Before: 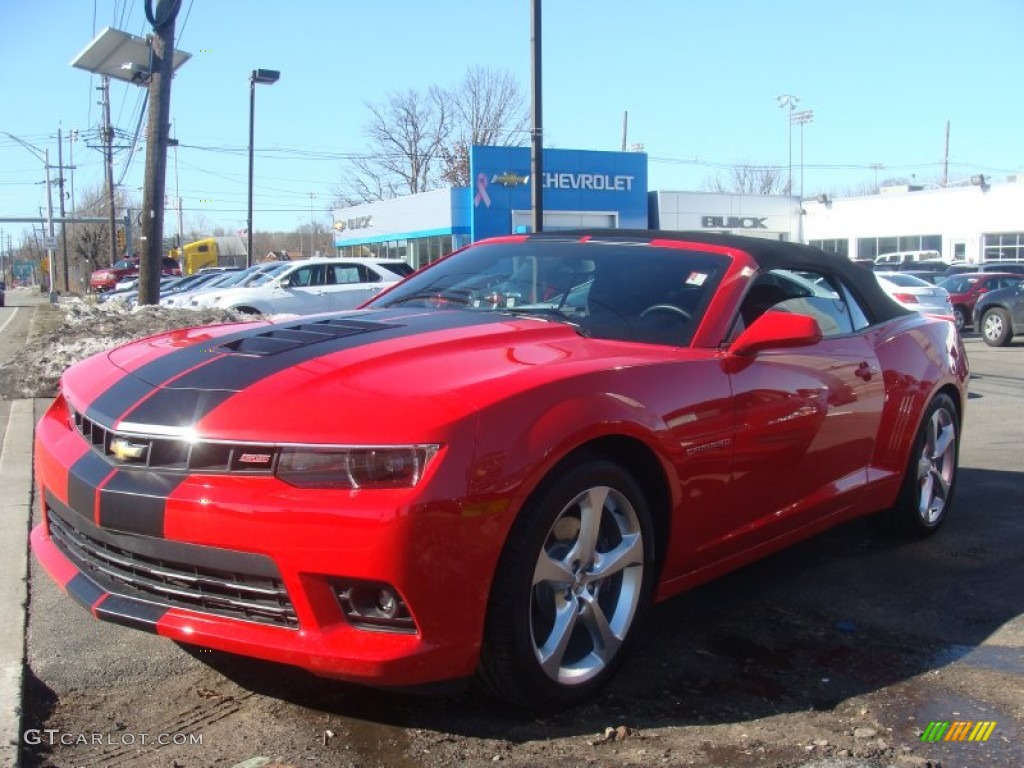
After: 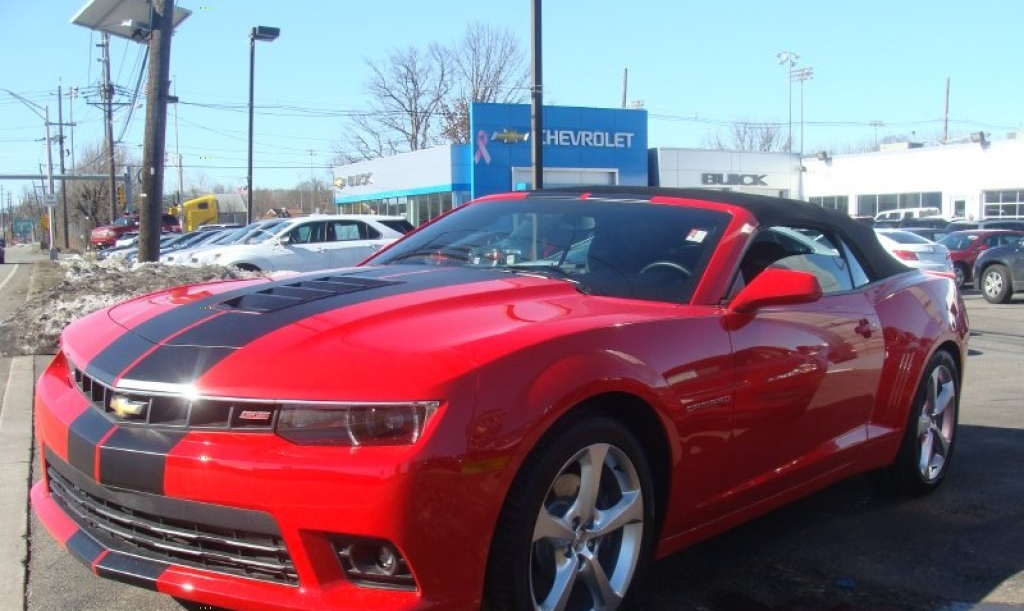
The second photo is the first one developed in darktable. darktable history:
crop and rotate: top 5.65%, bottom 14.764%
